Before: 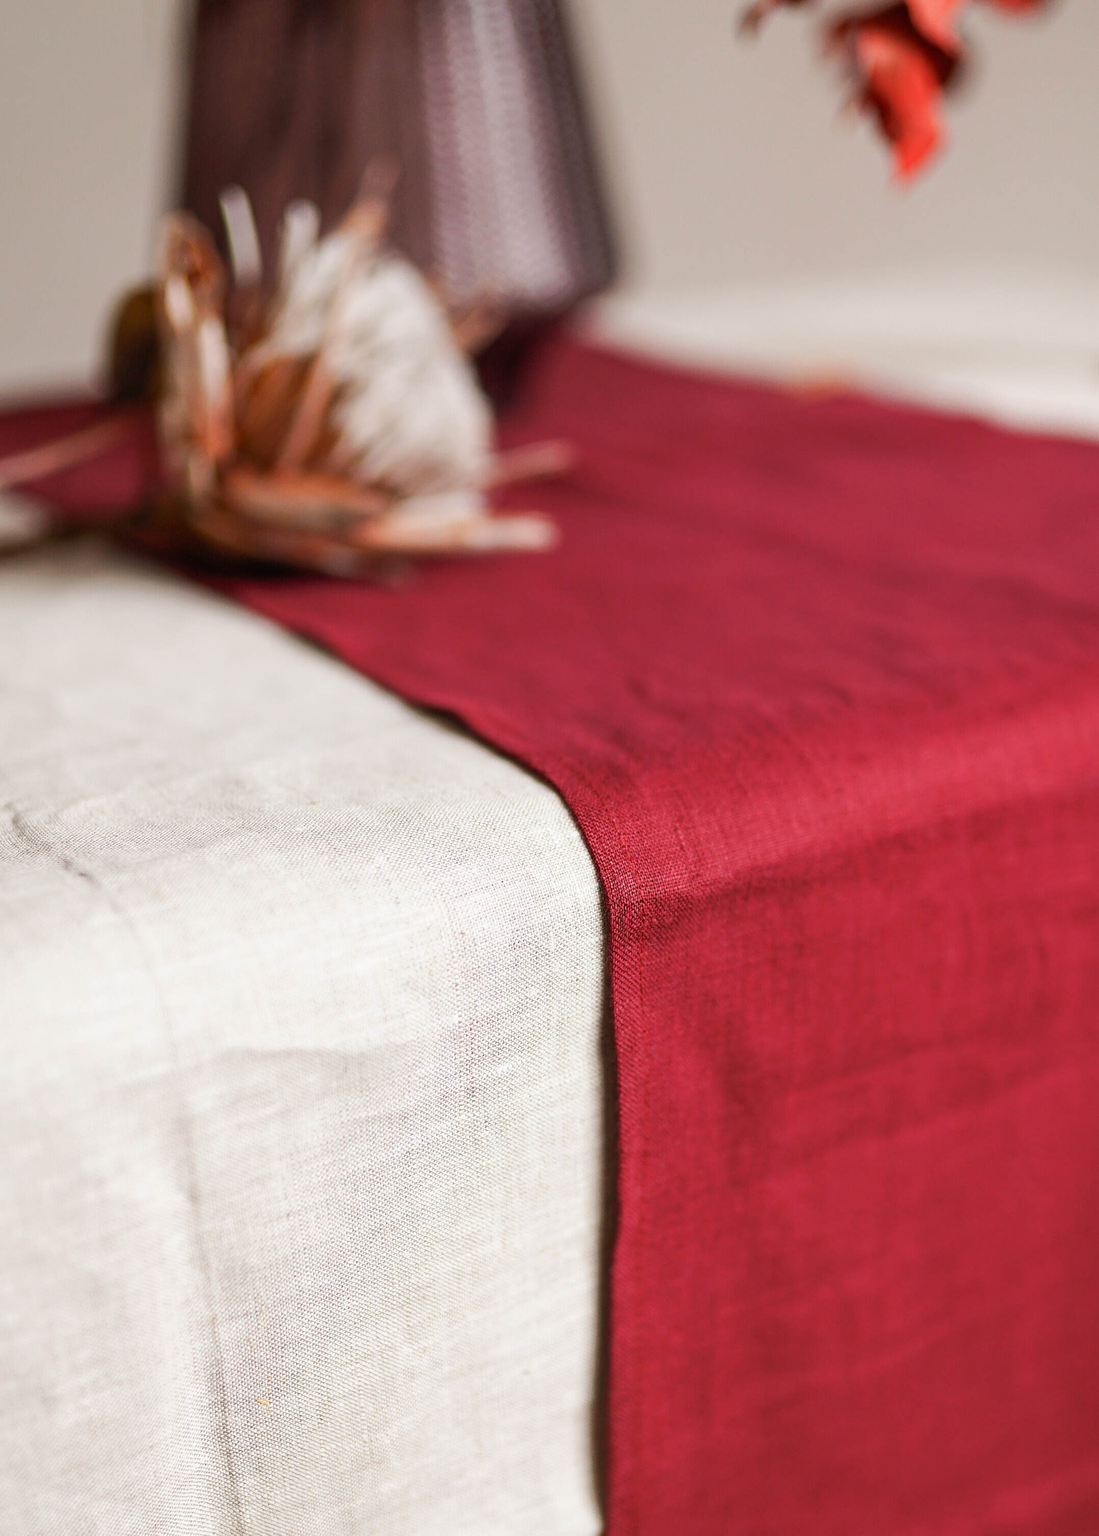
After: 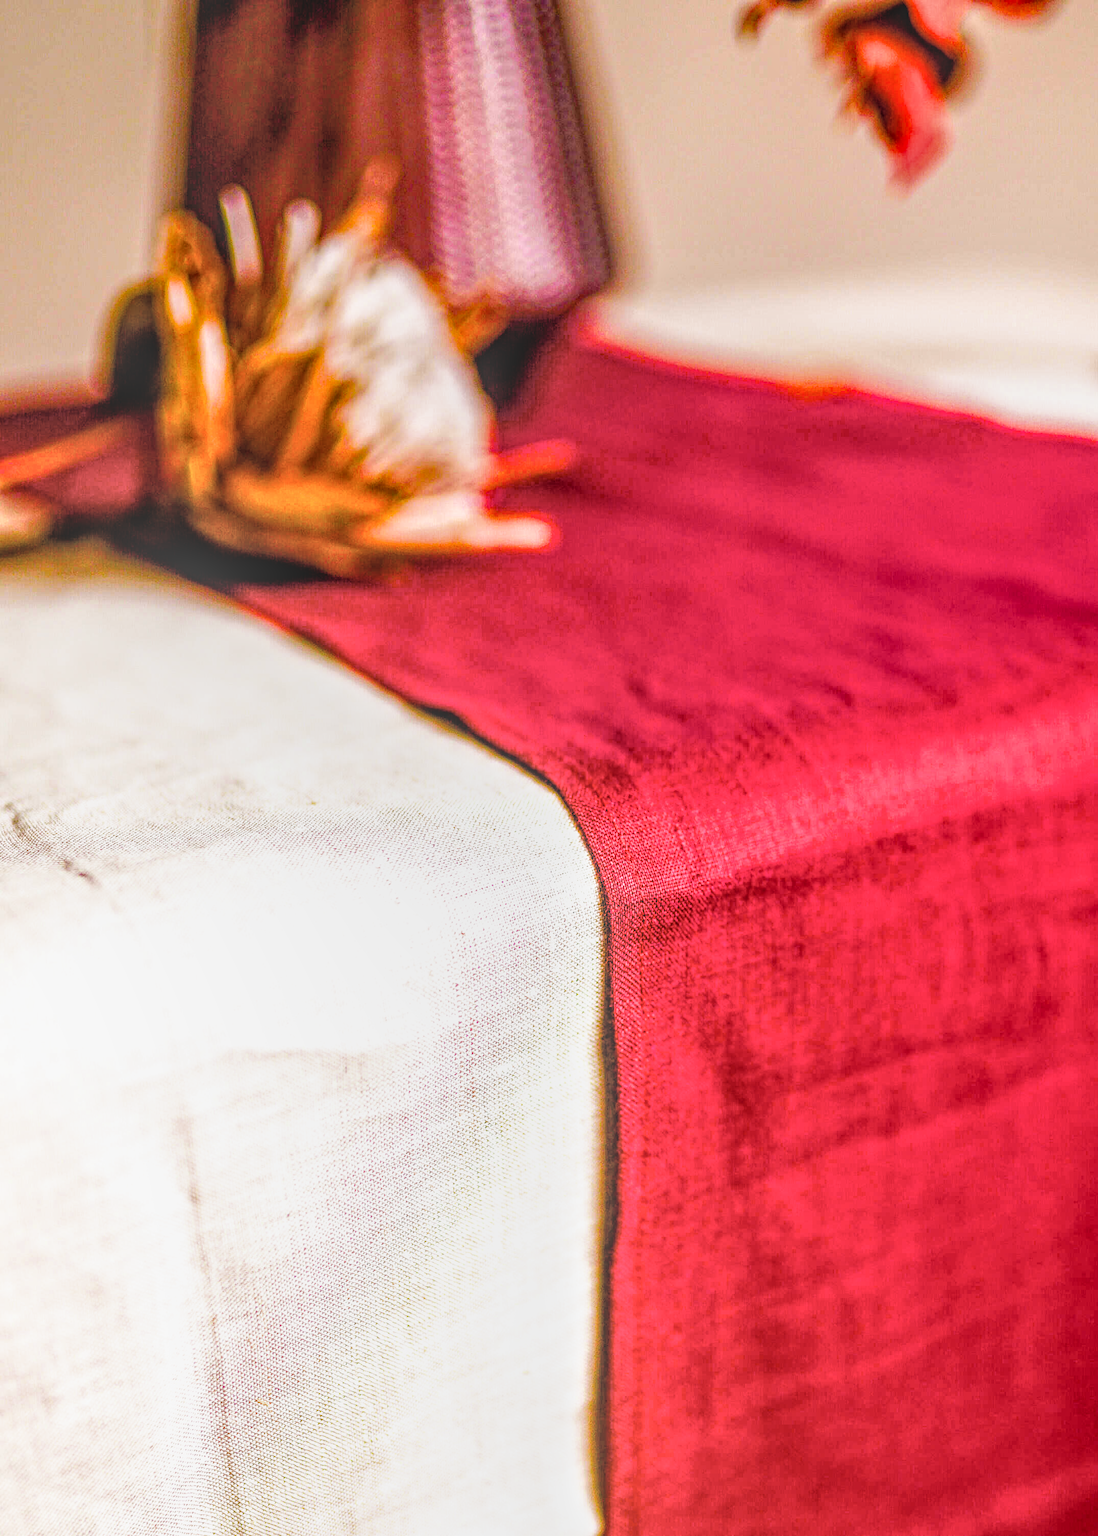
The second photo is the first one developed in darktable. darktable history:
haze removal: strength 0.29, distance 0.25, compatibility mode true, adaptive false
color balance rgb: linear chroma grading › global chroma 25%, perceptual saturation grading › global saturation 40%, perceptual saturation grading › highlights -50%, perceptual saturation grading › shadows 30%, perceptual brilliance grading › global brilliance 25%, global vibrance 60%
local contrast: highlights 0%, shadows 0%, detail 200%, midtone range 0.25
filmic rgb: black relative exposure -5 EV, white relative exposure 3.2 EV, hardness 3.42, contrast 1.2, highlights saturation mix -30%
